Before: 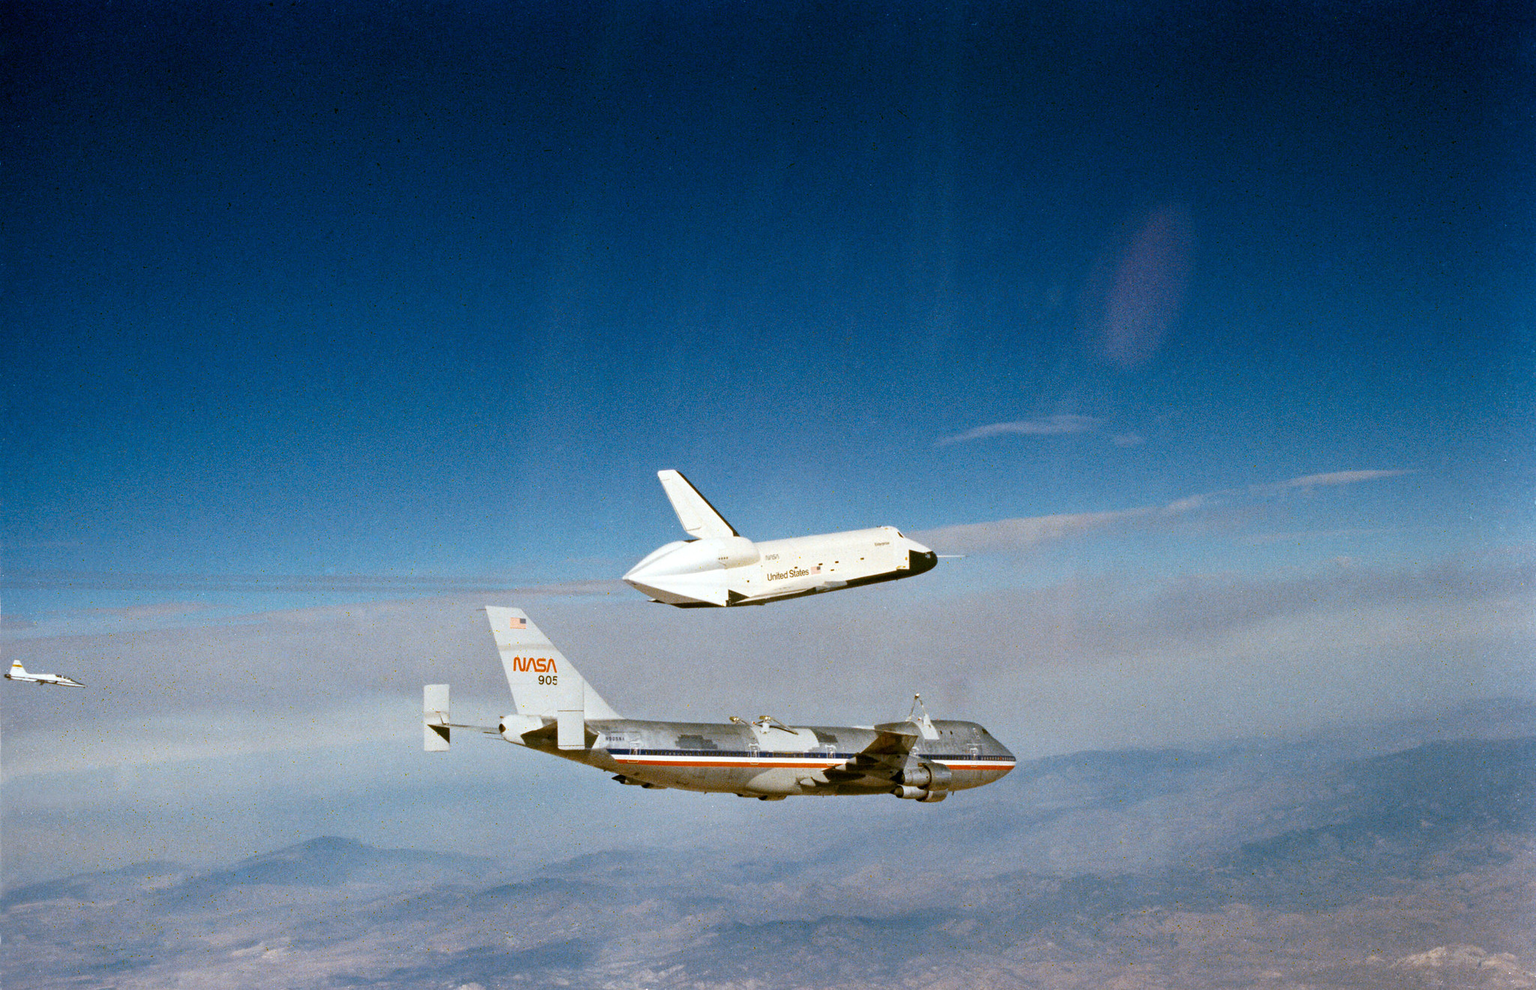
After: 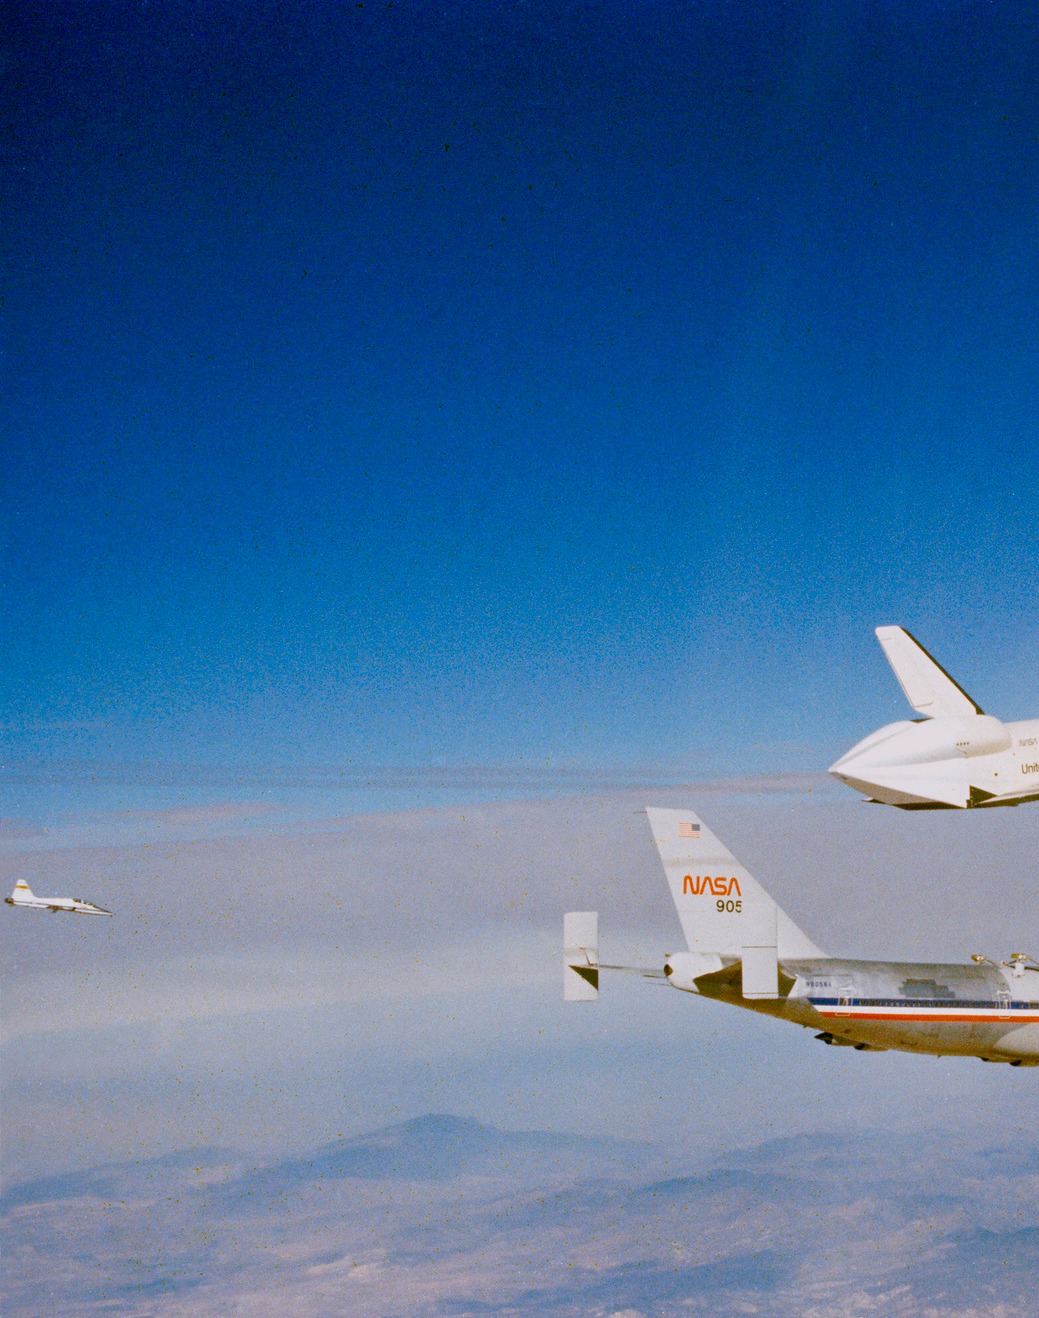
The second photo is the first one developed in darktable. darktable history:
crop and rotate: left 0.056%, top 0%, right 49.173%
color balance rgb: highlights gain › chroma 1.537%, highlights gain › hue 311.88°, perceptual saturation grading › global saturation 25.632%, perceptual saturation grading › highlights -50.258%, perceptual saturation grading › shadows 30.961%, perceptual brilliance grading › highlights 7.629%, perceptual brilliance grading › mid-tones 3.537%, perceptual brilliance grading › shadows 1.427%, contrast -29.48%
